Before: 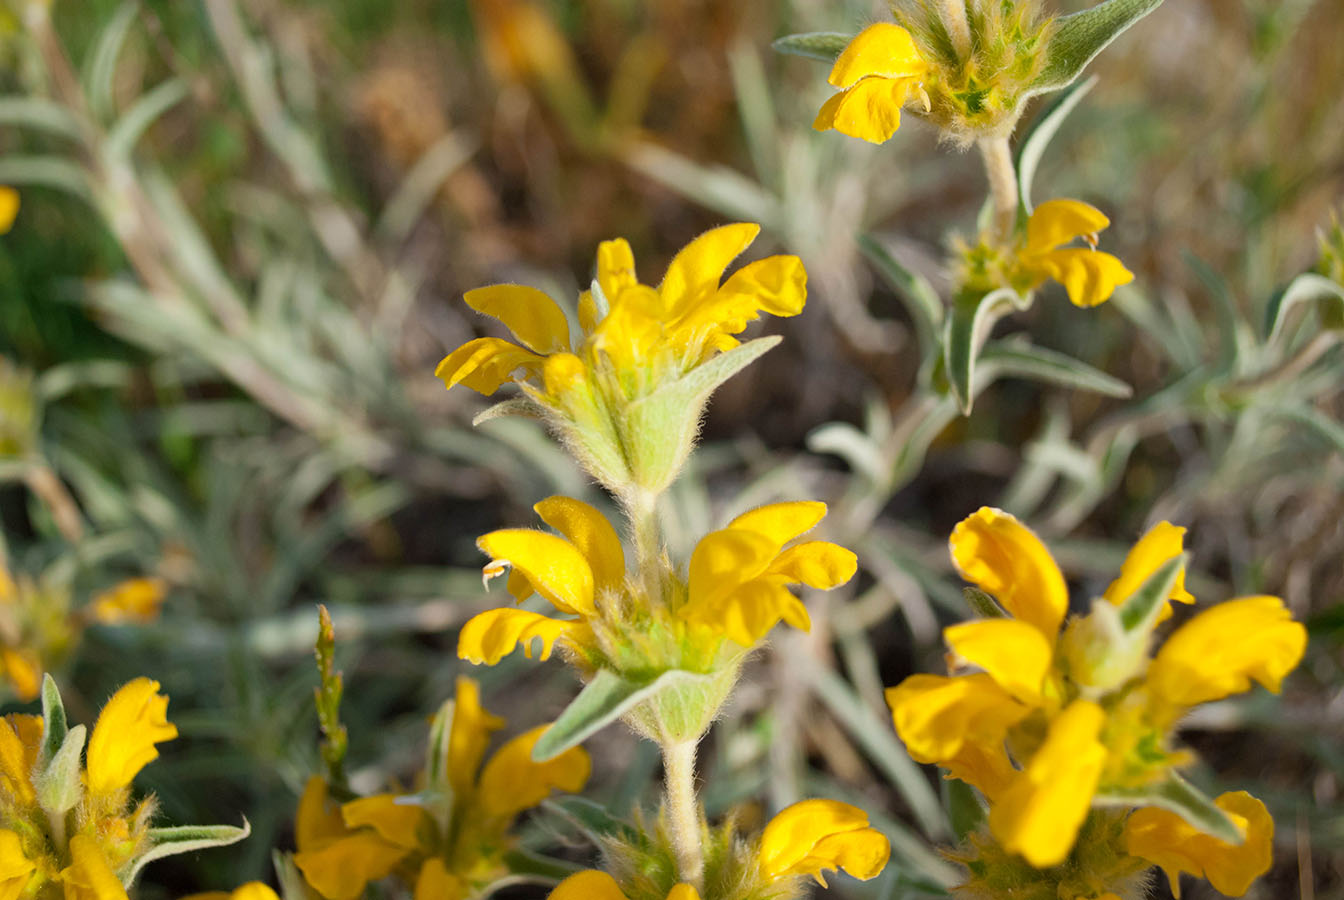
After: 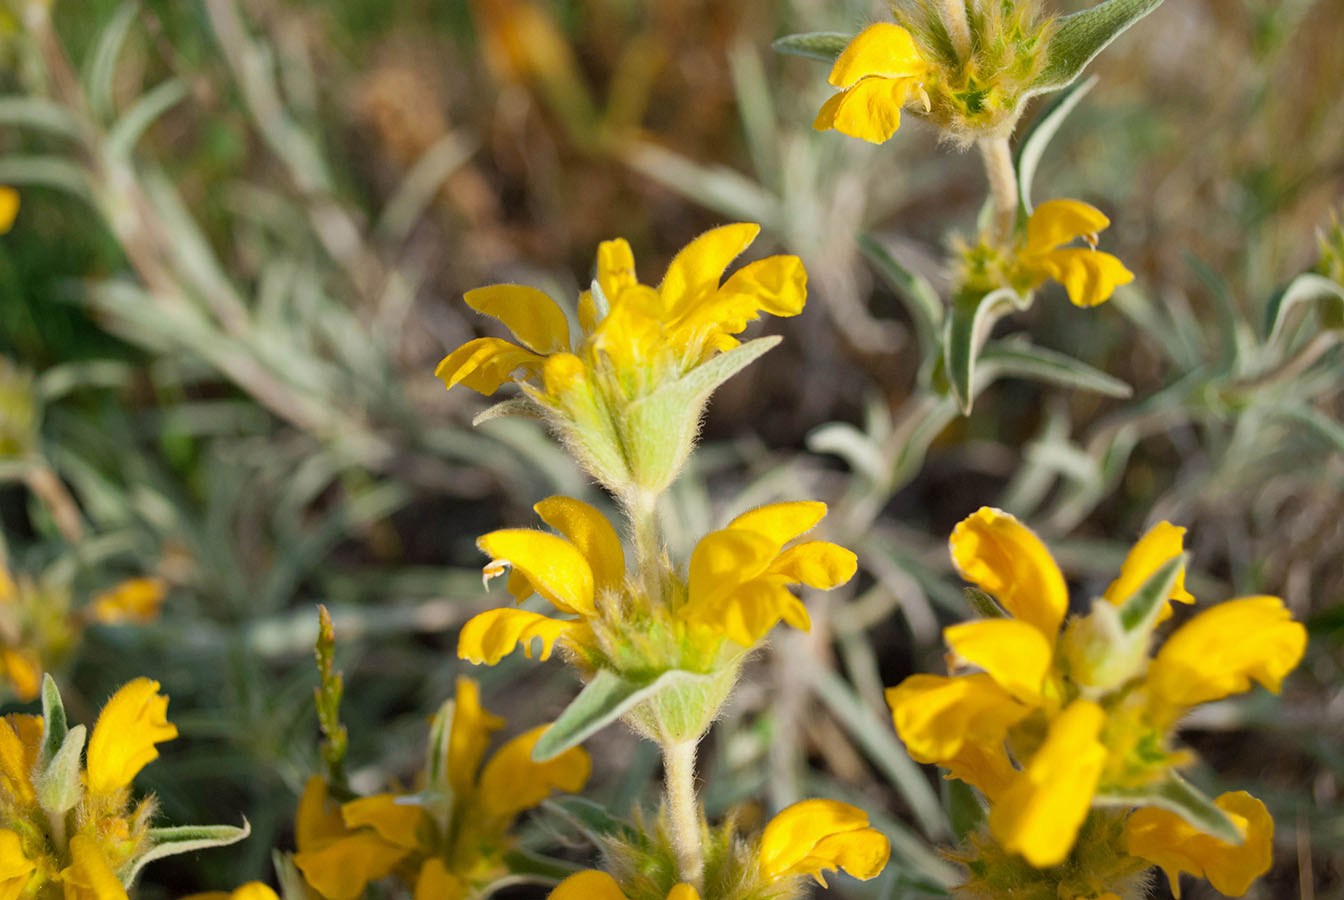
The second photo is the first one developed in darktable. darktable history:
exposure: exposure -0.062 EV, compensate highlight preservation false
tone equalizer: on, module defaults
